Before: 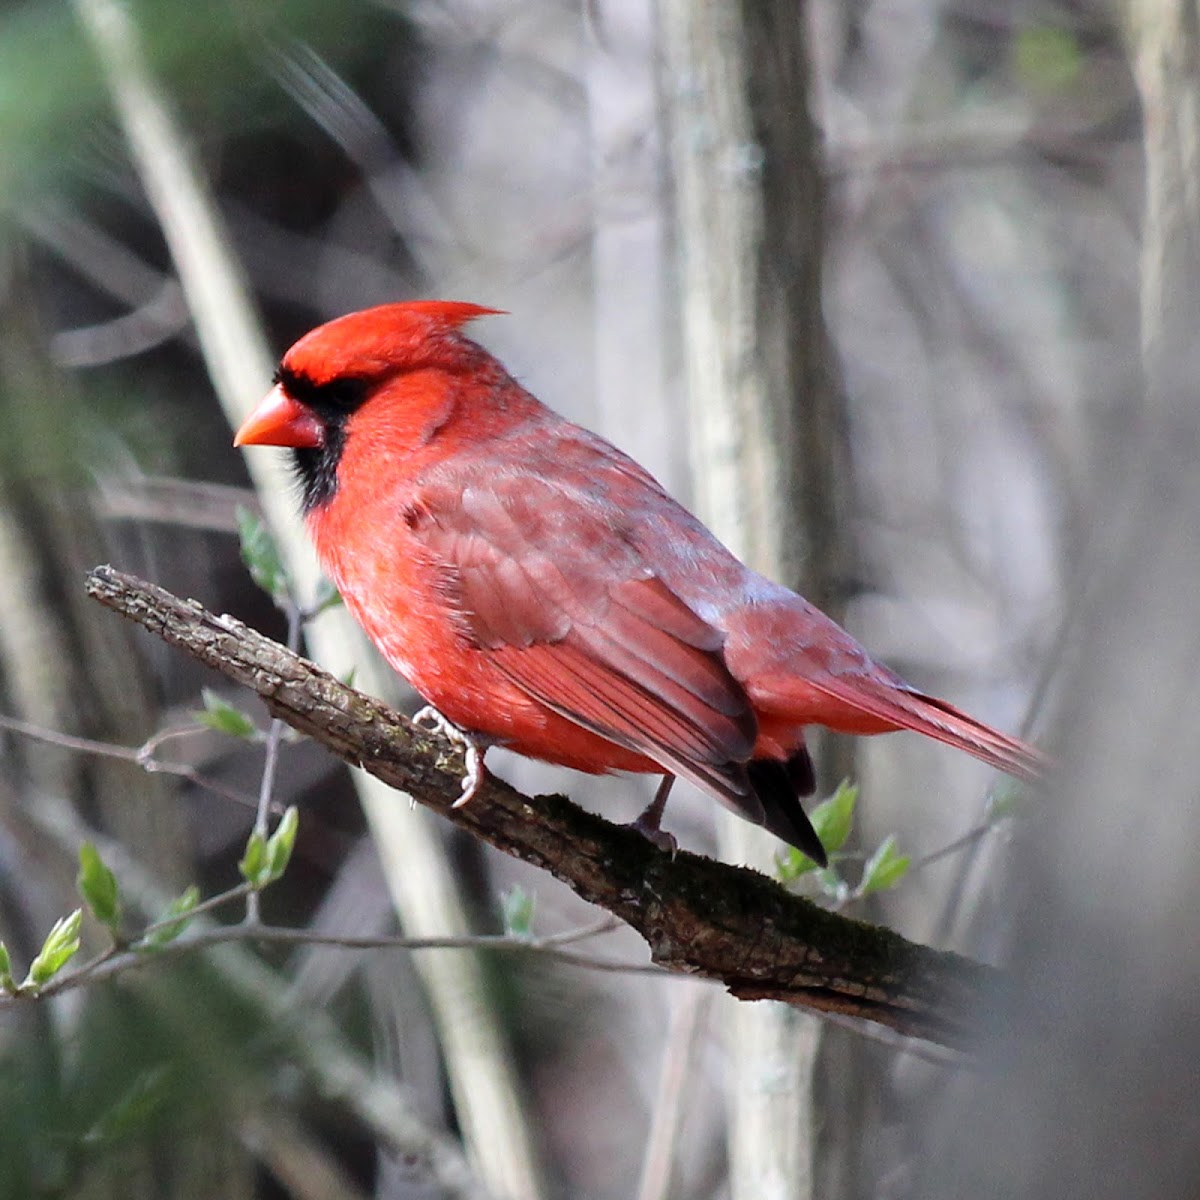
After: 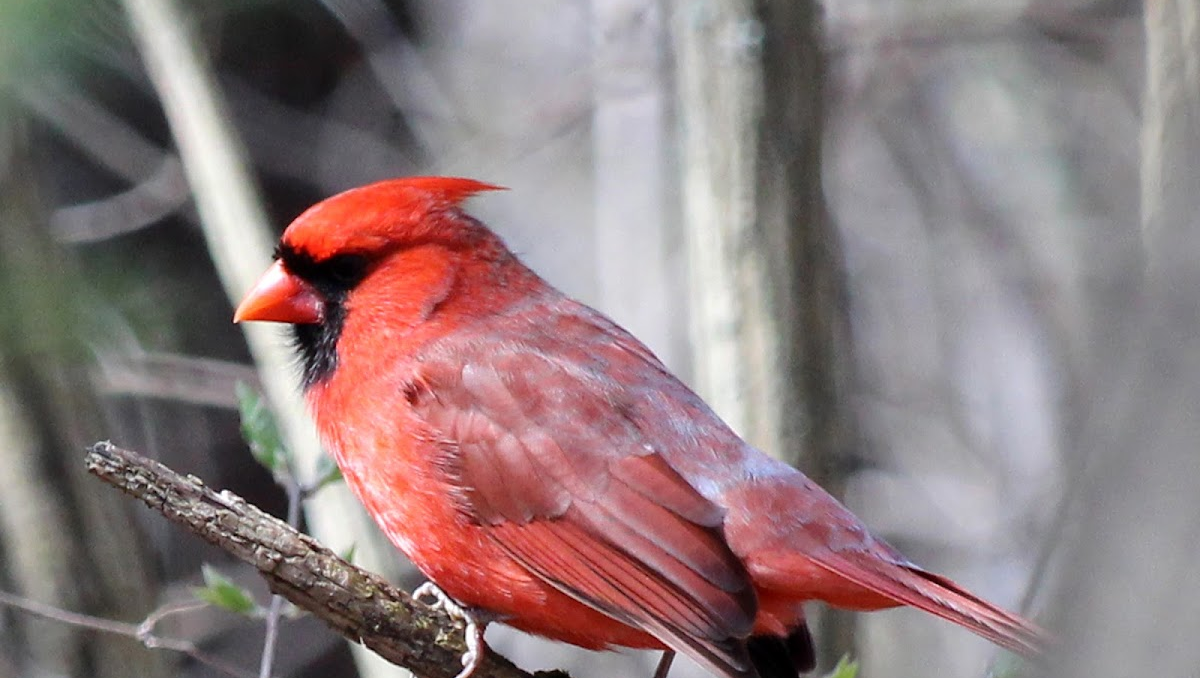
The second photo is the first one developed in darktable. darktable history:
crop and rotate: top 10.413%, bottom 33.085%
